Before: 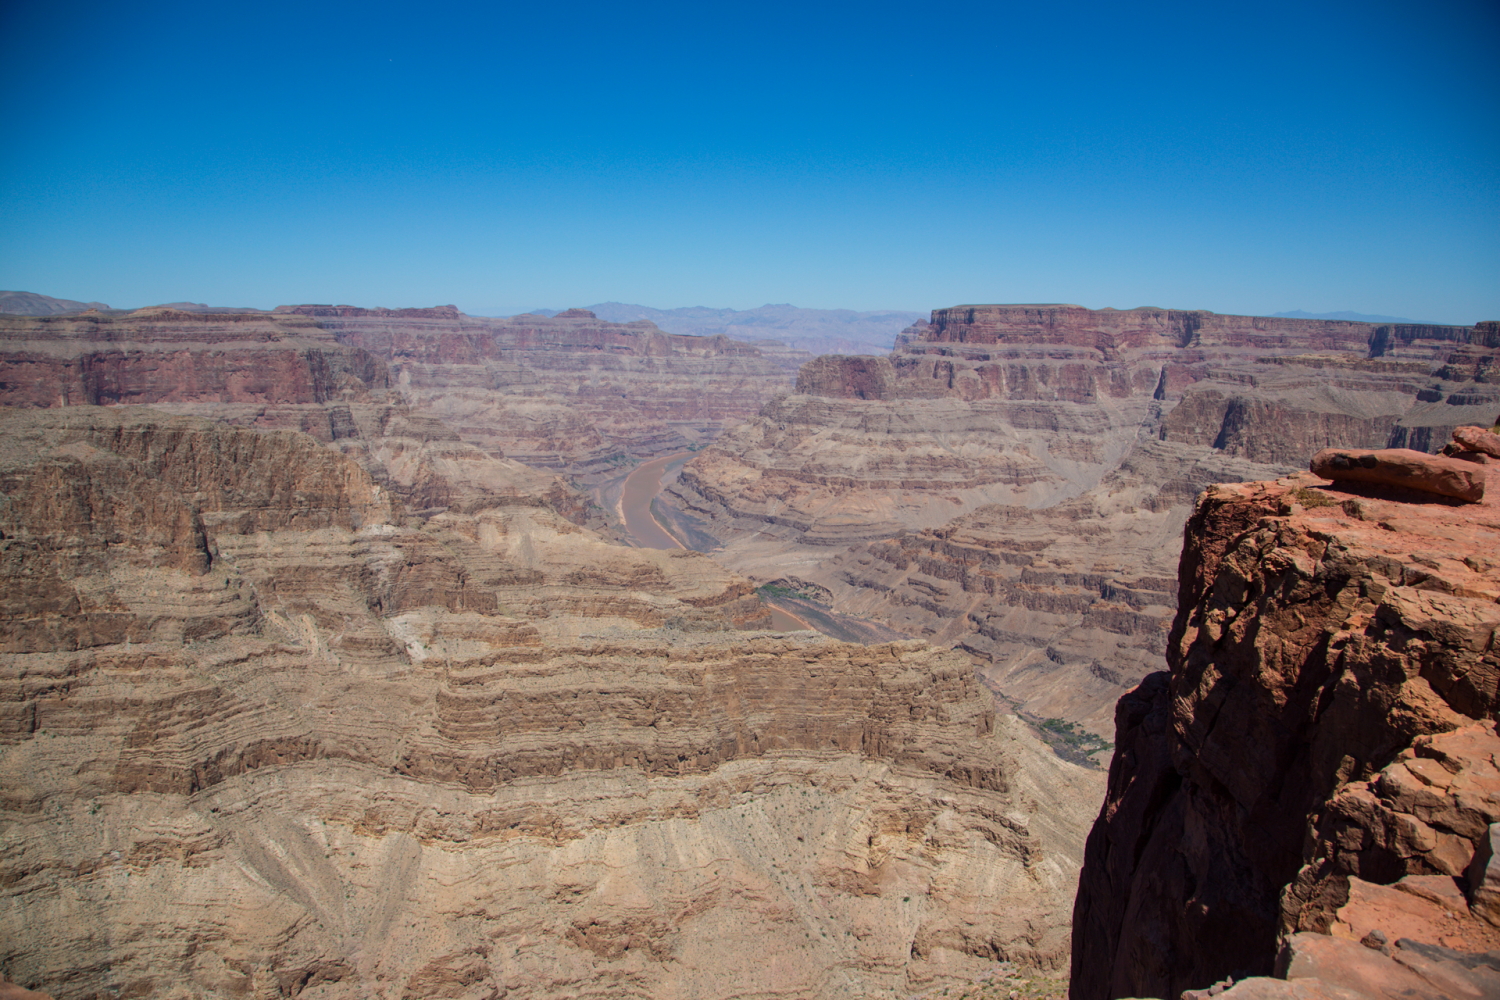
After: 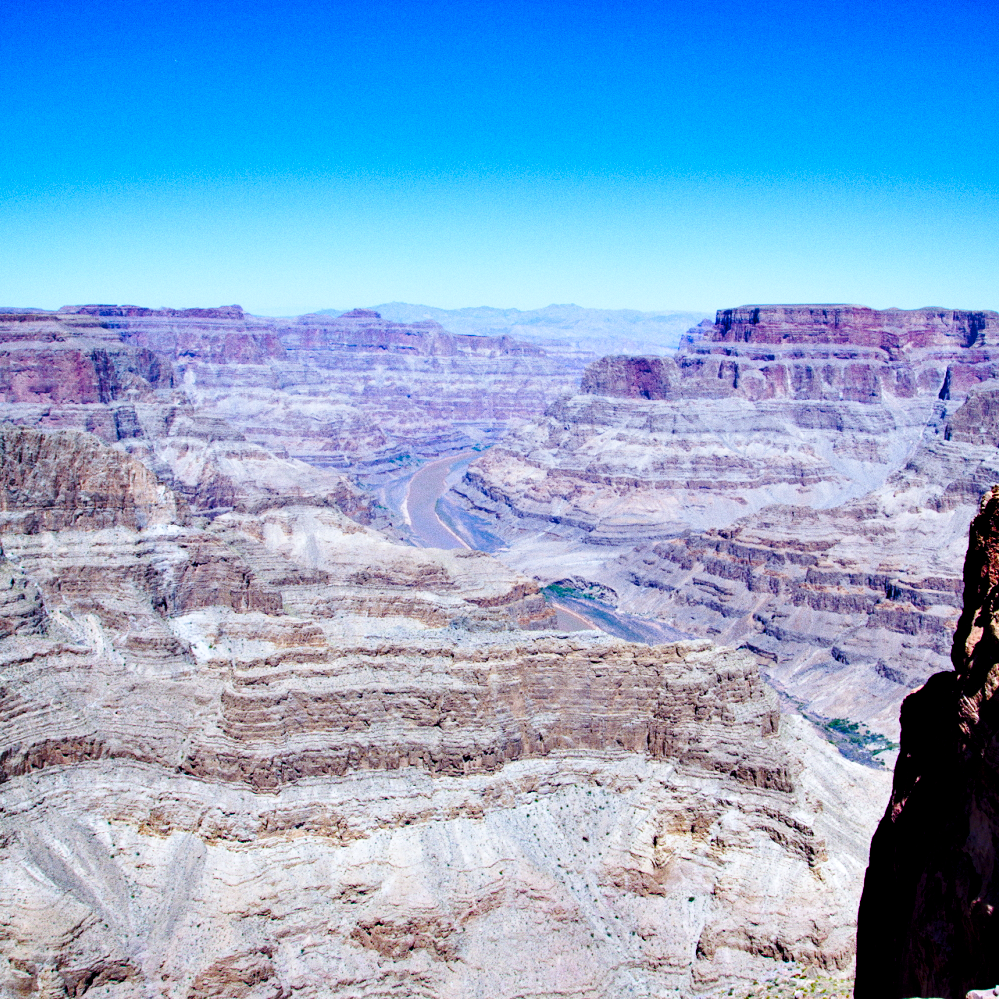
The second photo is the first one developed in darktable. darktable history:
contrast equalizer: octaves 7, y [[0.6 ×6], [0.55 ×6], [0 ×6], [0 ×6], [0 ×6]]
grain: coarseness 0.09 ISO
crop and rotate: left 14.385%, right 18.948%
exposure: exposure 0.02 EV, compensate highlight preservation false
color balance rgb: perceptual saturation grading › global saturation 20%, perceptual saturation grading › highlights -25%, perceptual saturation grading › shadows 50%
base curve: curves: ch0 [(0, 0) (0.028, 0.03) (0.121, 0.232) (0.46, 0.748) (0.859, 0.968) (1, 1)], preserve colors none
levels: levels [0, 0.492, 0.984]
white balance: red 0.871, blue 1.249
